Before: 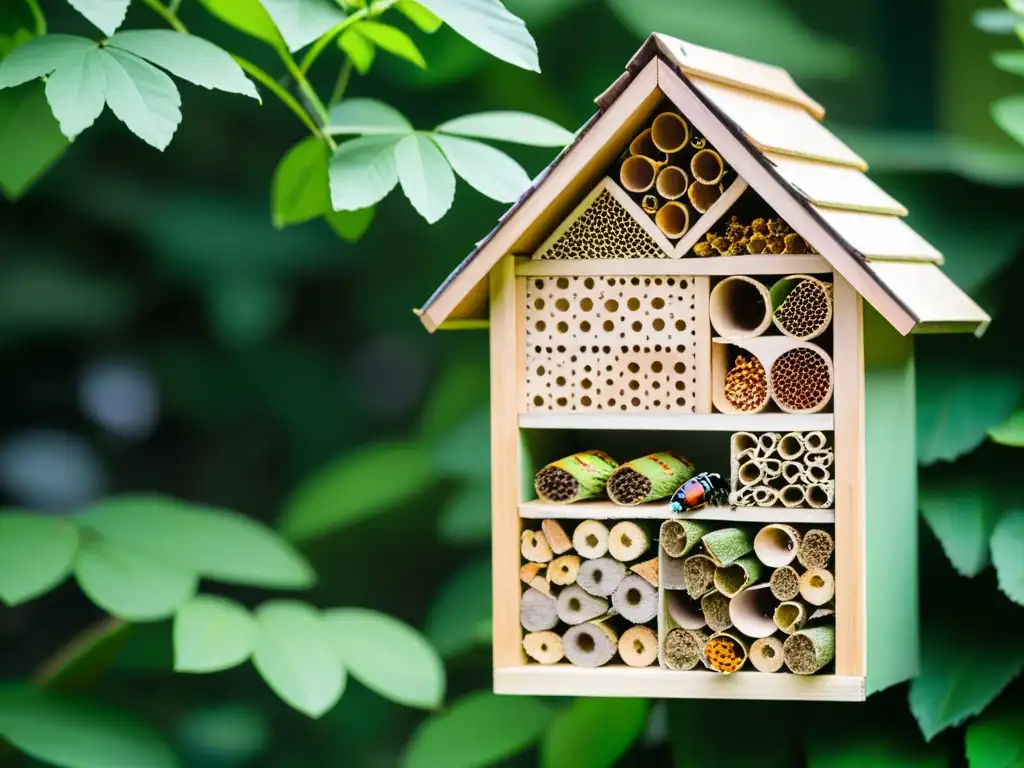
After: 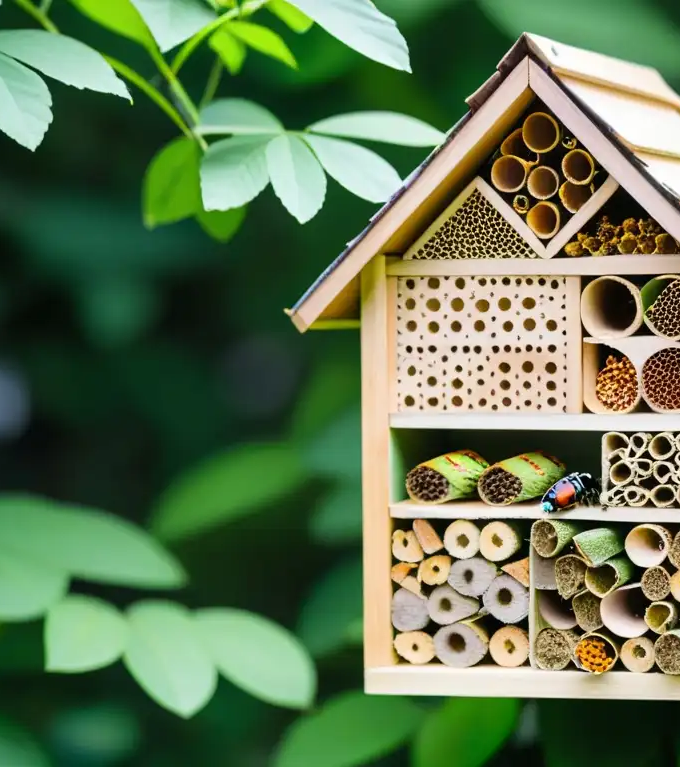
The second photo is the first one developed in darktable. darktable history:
crop and rotate: left 12.633%, right 20.945%
